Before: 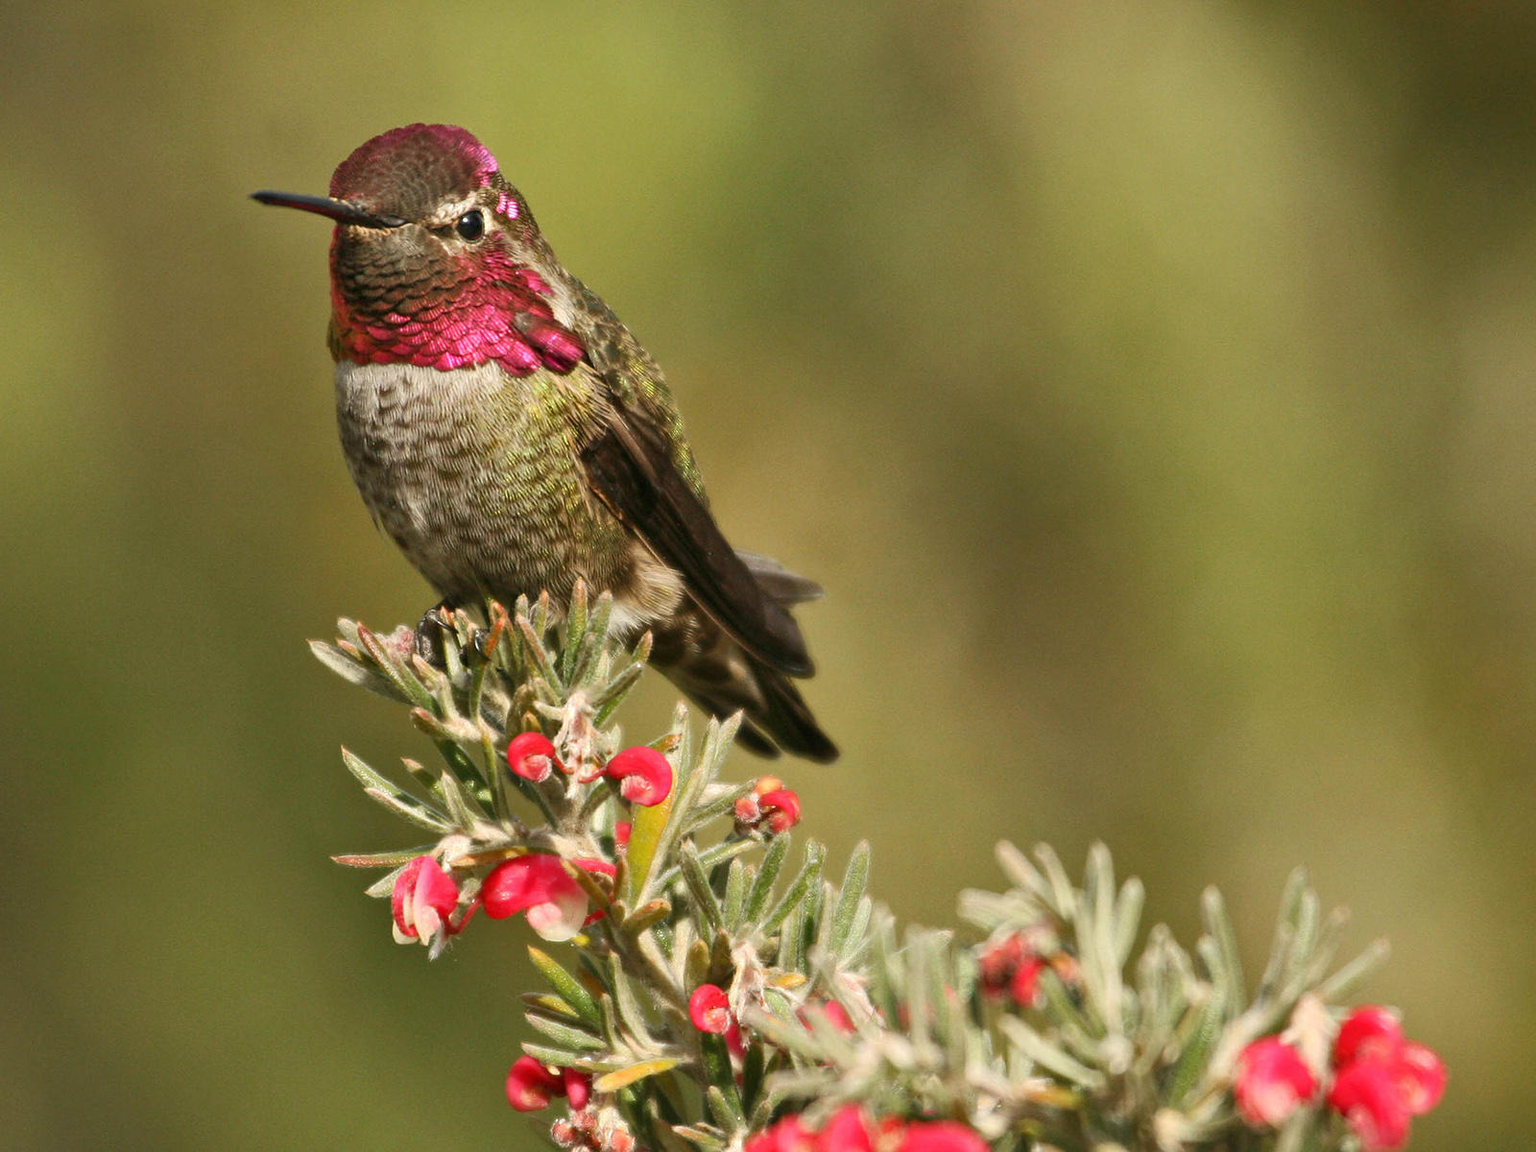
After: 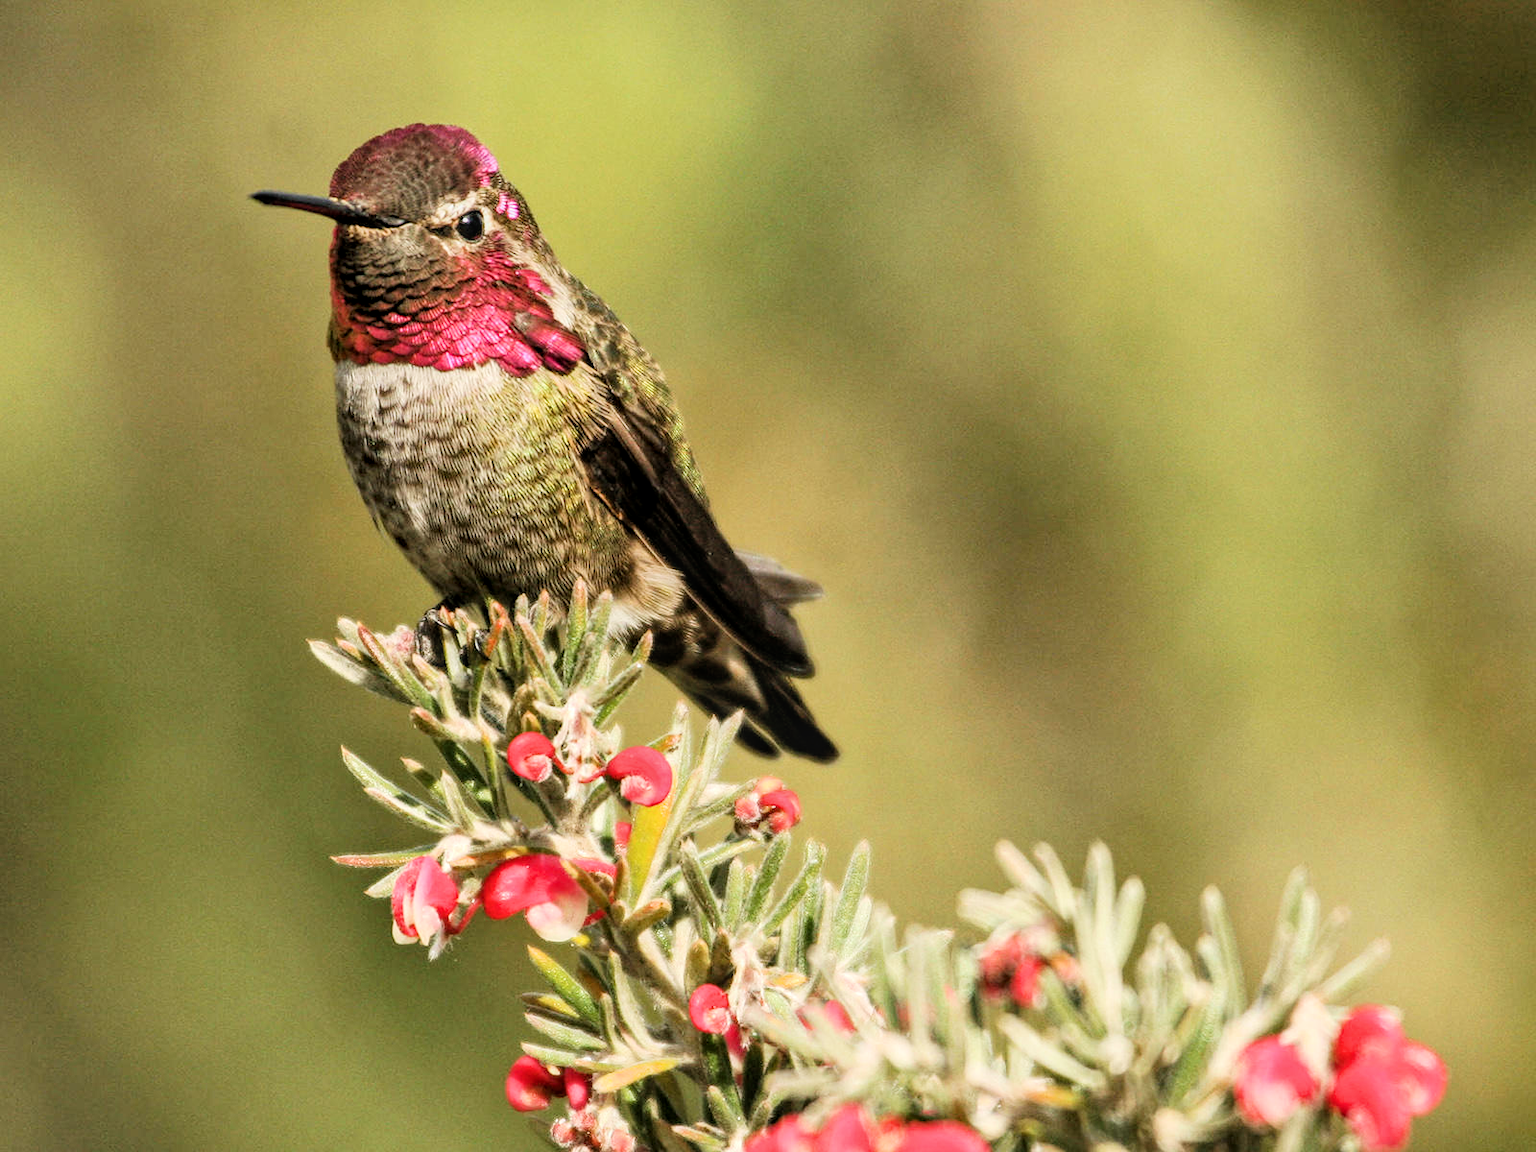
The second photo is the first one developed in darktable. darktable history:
color balance rgb: on, module defaults
local contrast: on, module defaults
filmic rgb: black relative exposure -5 EV, hardness 2.88, contrast 1.3
exposure "scene-referred default": black level correction 0, exposure 0.7 EV, compensate exposure bias true, compensate highlight preservation false
